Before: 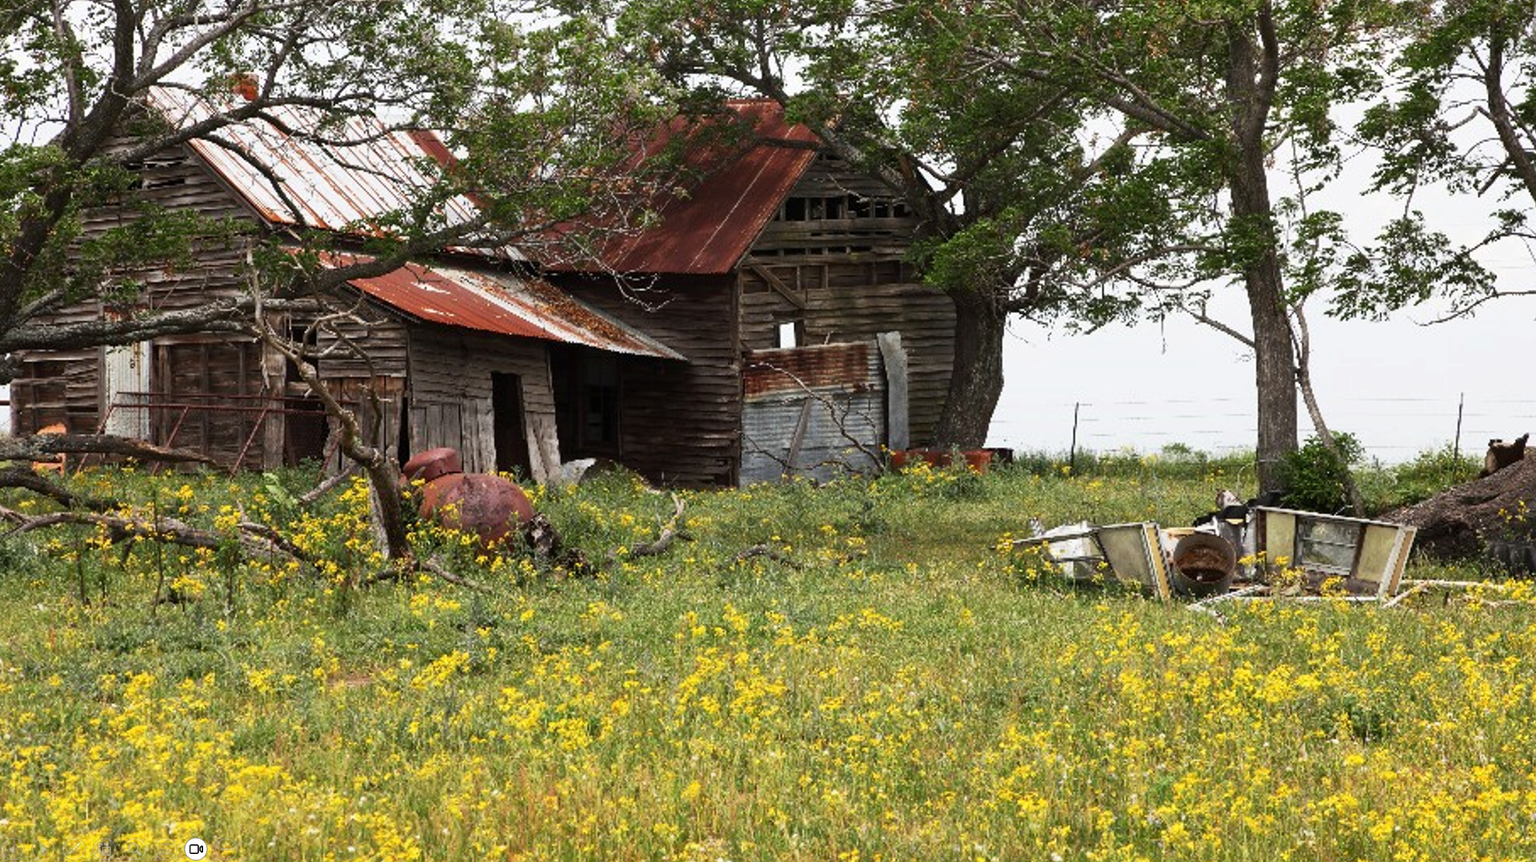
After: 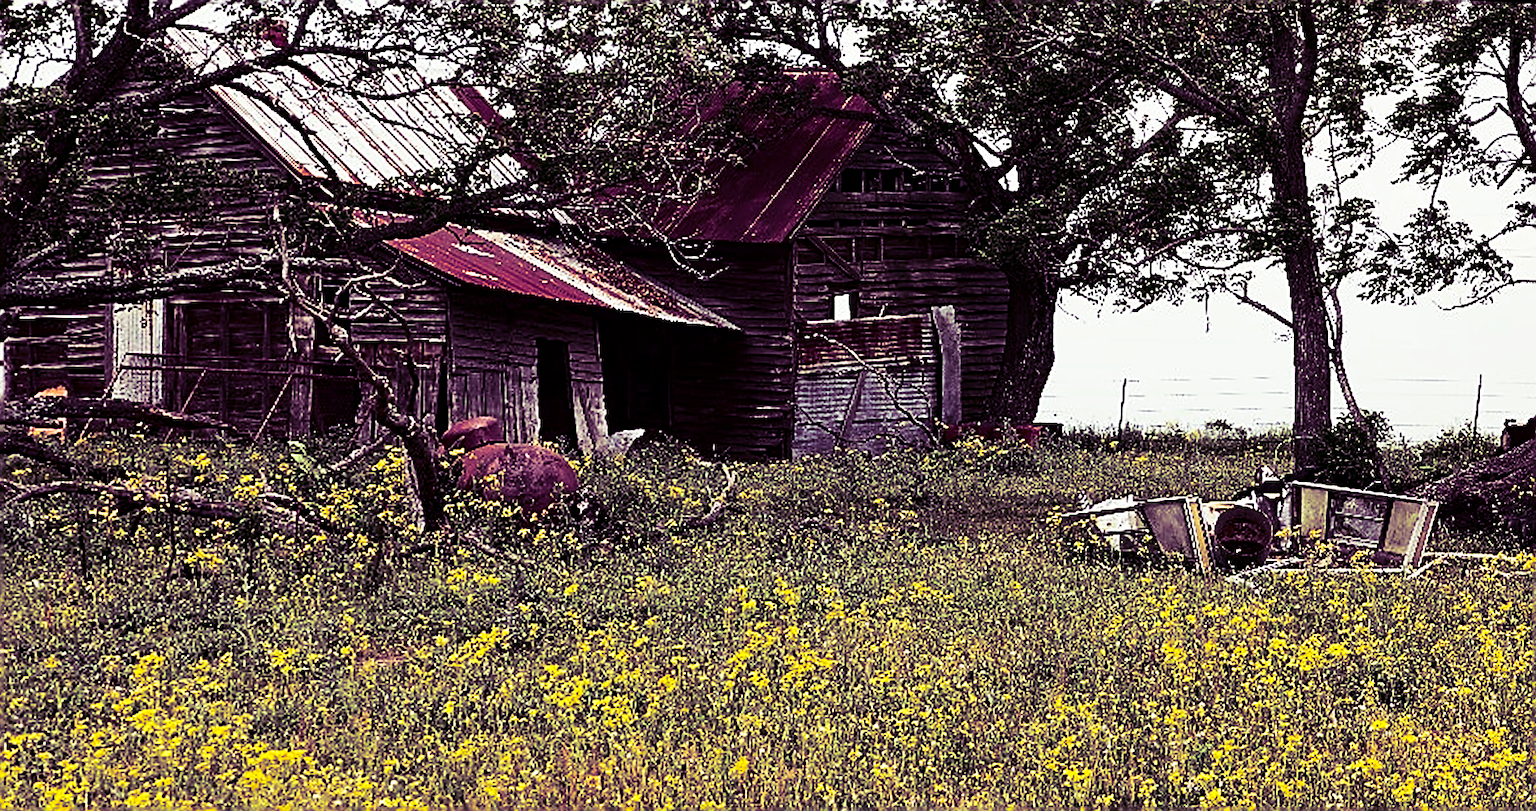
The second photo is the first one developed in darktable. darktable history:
split-toning: shadows › hue 277.2°, shadows › saturation 0.74
contrast brightness saturation: contrast 0.22, brightness -0.19, saturation 0.24
sharpen: amount 2
rotate and perspective: rotation 0.679°, lens shift (horizontal) 0.136, crop left 0.009, crop right 0.991, crop top 0.078, crop bottom 0.95
shadows and highlights: shadows 32, highlights -32, soften with gaussian
